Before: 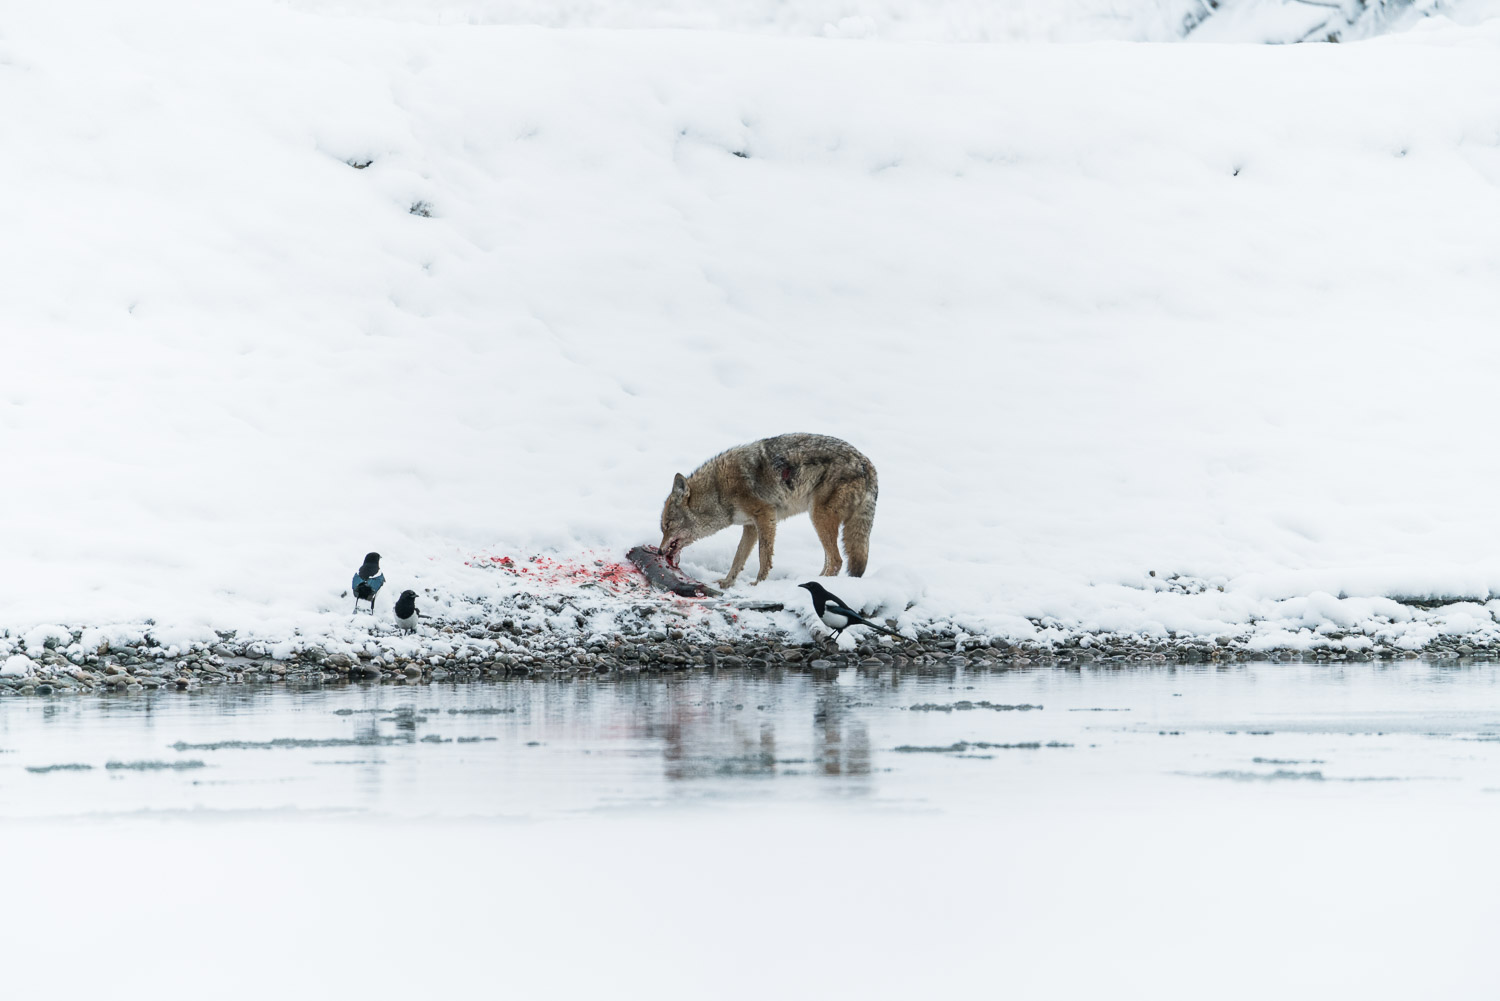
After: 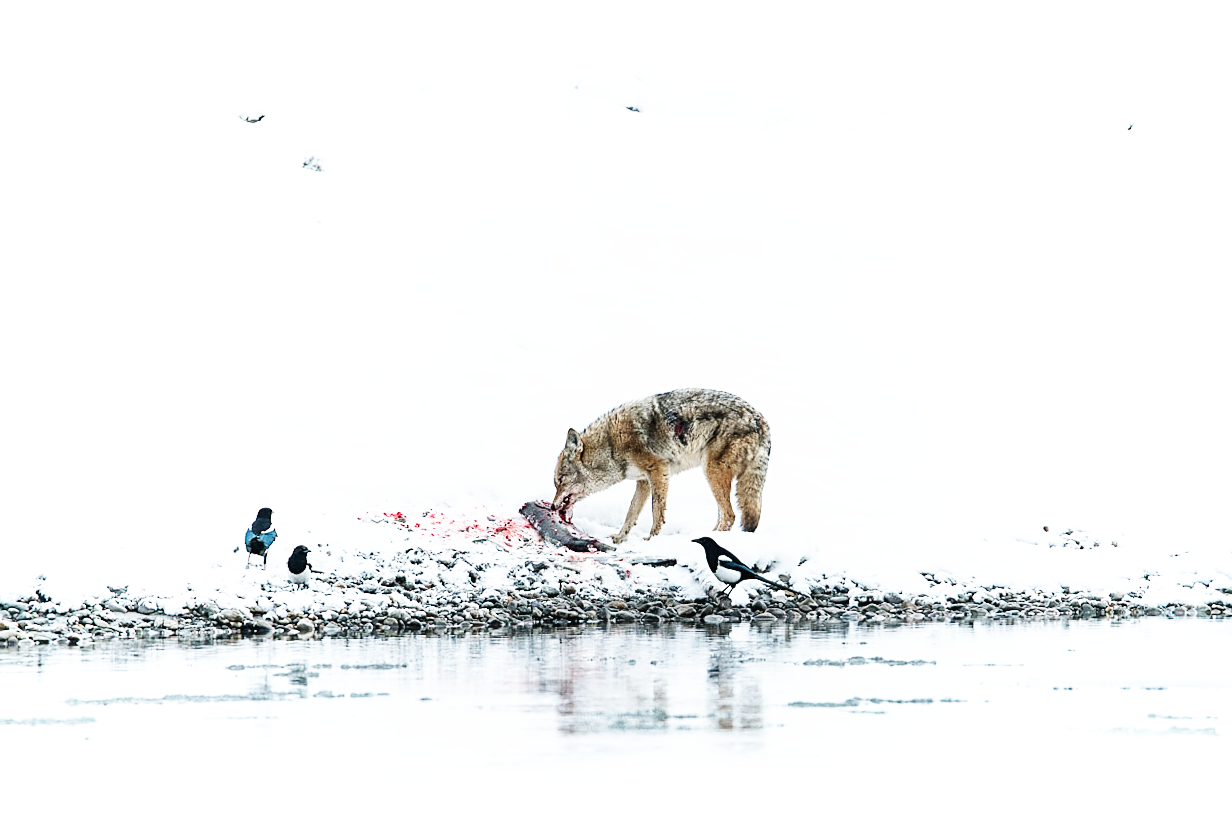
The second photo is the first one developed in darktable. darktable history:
lens correction: scale 1, crop 1, focal 35, aperture 7.1, distance 1000, camera "Canon EOS 6D", lens "Sigma 35mm f/1.4 DG HSM"
base curve: curves: ch0 [(0, 0.003) (0.001, 0.002) (0.006, 0.004) (0.02, 0.022) (0.048, 0.086) (0.094, 0.234) (0.162, 0.431) (0.258, 0.629) (0.385, 0.8) (0.548, 0.918) (0.751, 0.988) (1, 1)], preserve colors none
sharpen: on, module defaults
contrast brightness saturation: contrast 0.05
crop and rotate: left 7.196%, top 4.574%, right 10.605%, bottom 13.178%
